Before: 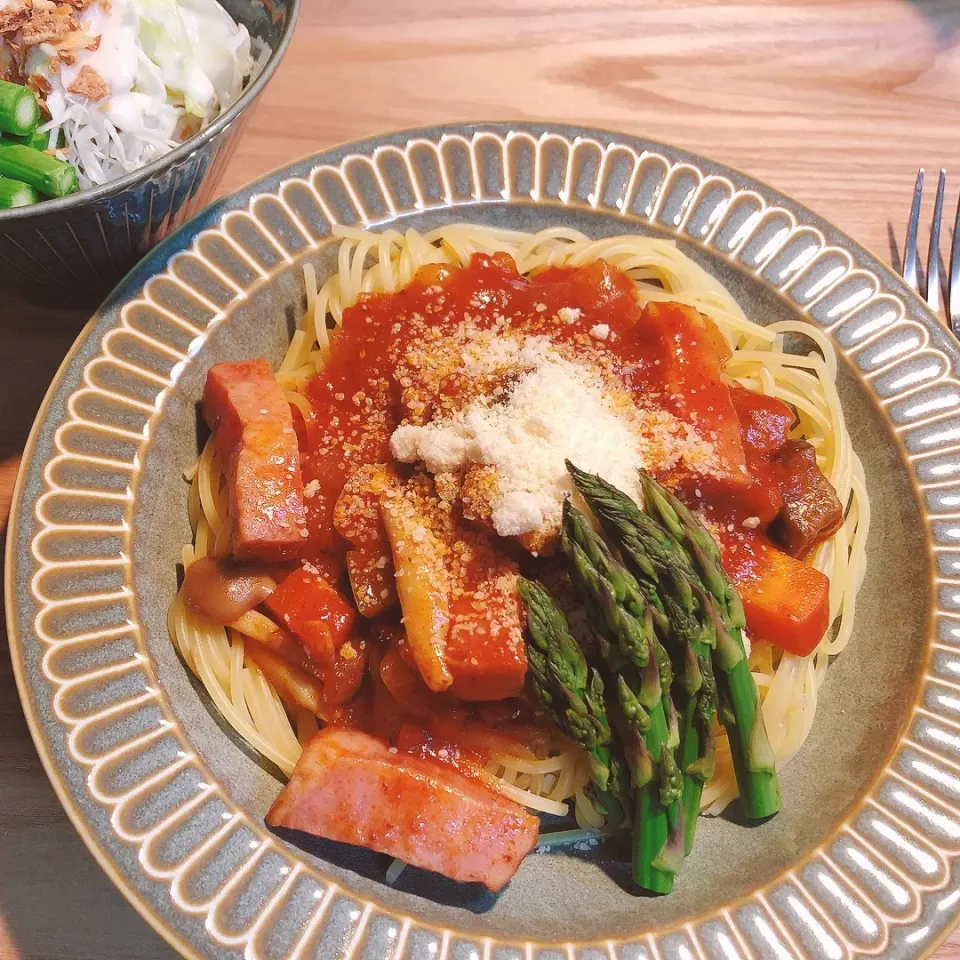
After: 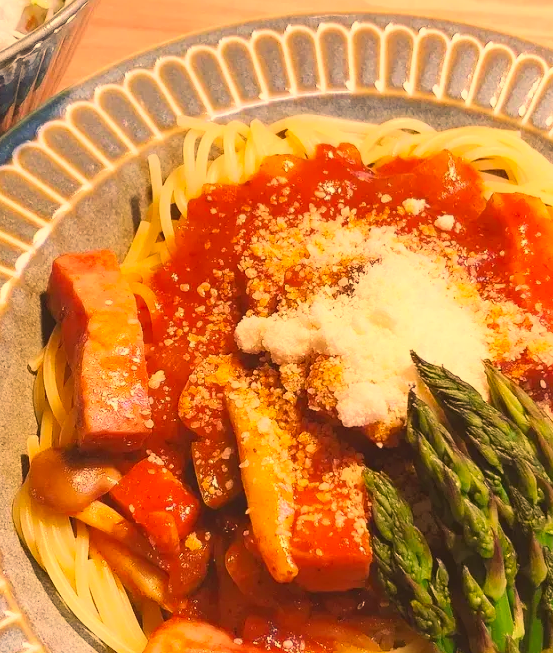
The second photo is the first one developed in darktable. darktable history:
color correction: highlights a* 14.78, highlights b* 32.22
contrast brightness saturation: contrast 0.198, brightness 0.153, saturation 0.143
crop: left 16.189%, top 11.408%, right 26.117%, bottom 20.527%
